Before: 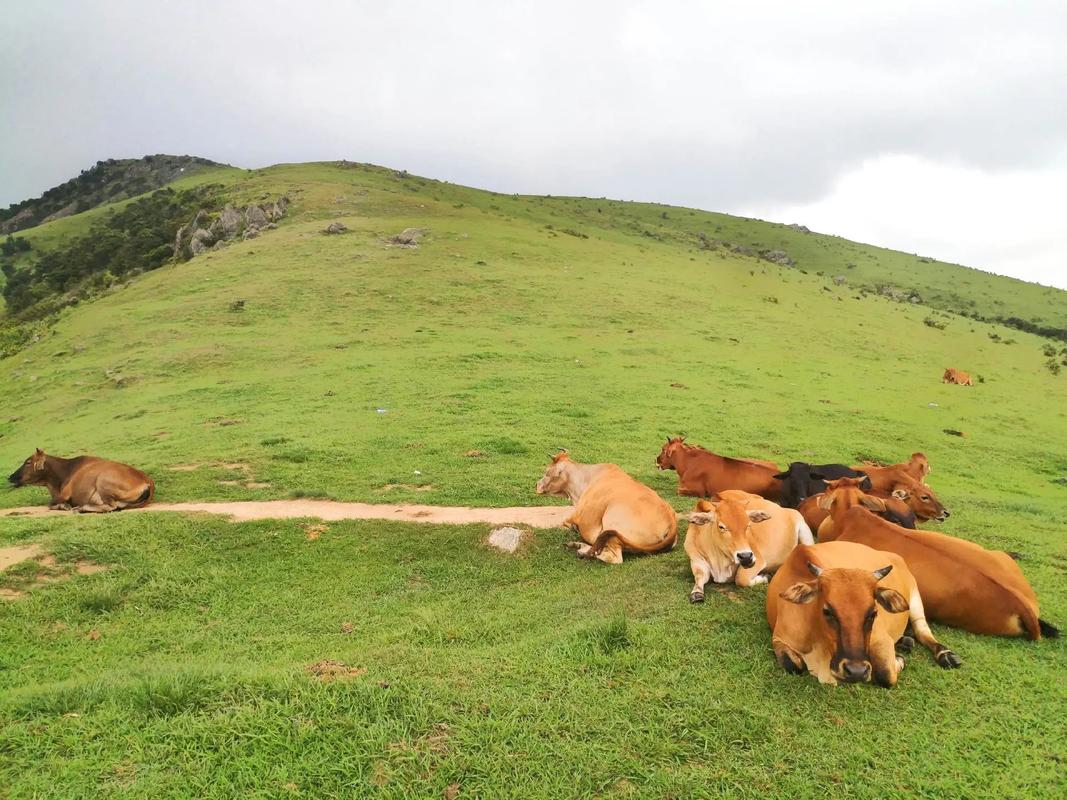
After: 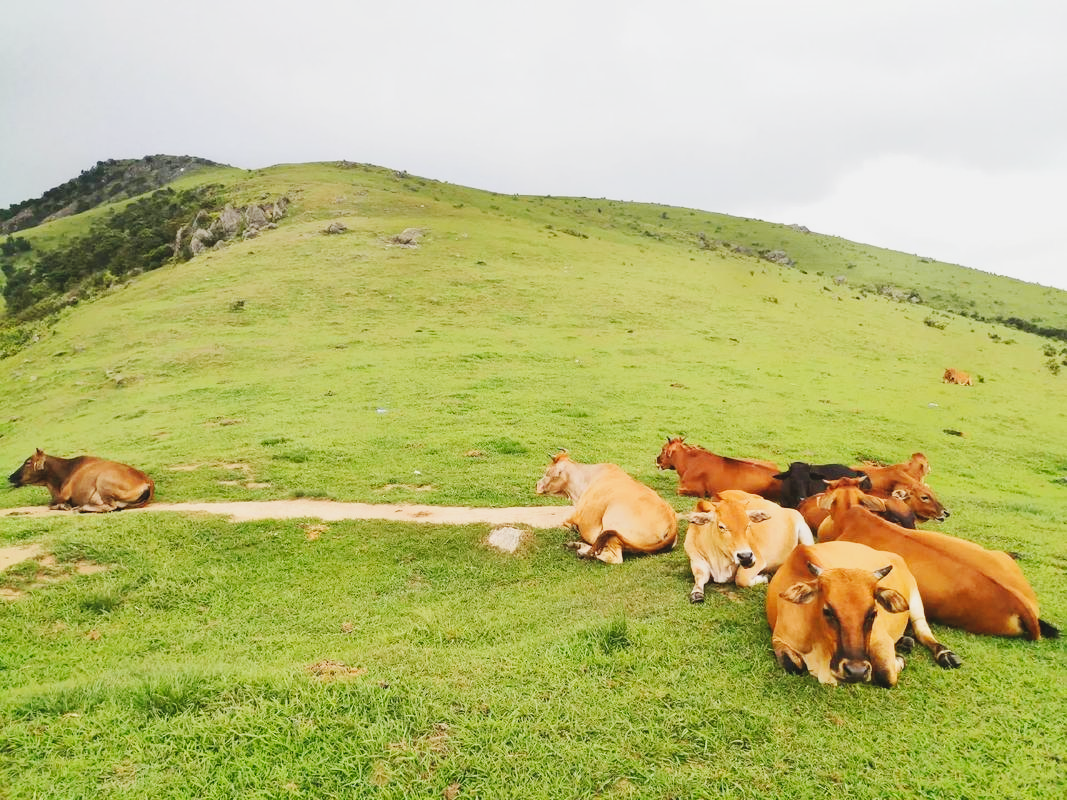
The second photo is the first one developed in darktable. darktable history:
white balance: red 1, blue 1
contrast brightness saturation: contrast -0.1, saturation -0.1
base curve: curves: ch0 [(0, 0) (0.032, 0.025) (0.121, 0.166) (0.206, 0.329) (0.605, 0.79) (1, 1)], preserve colors none
